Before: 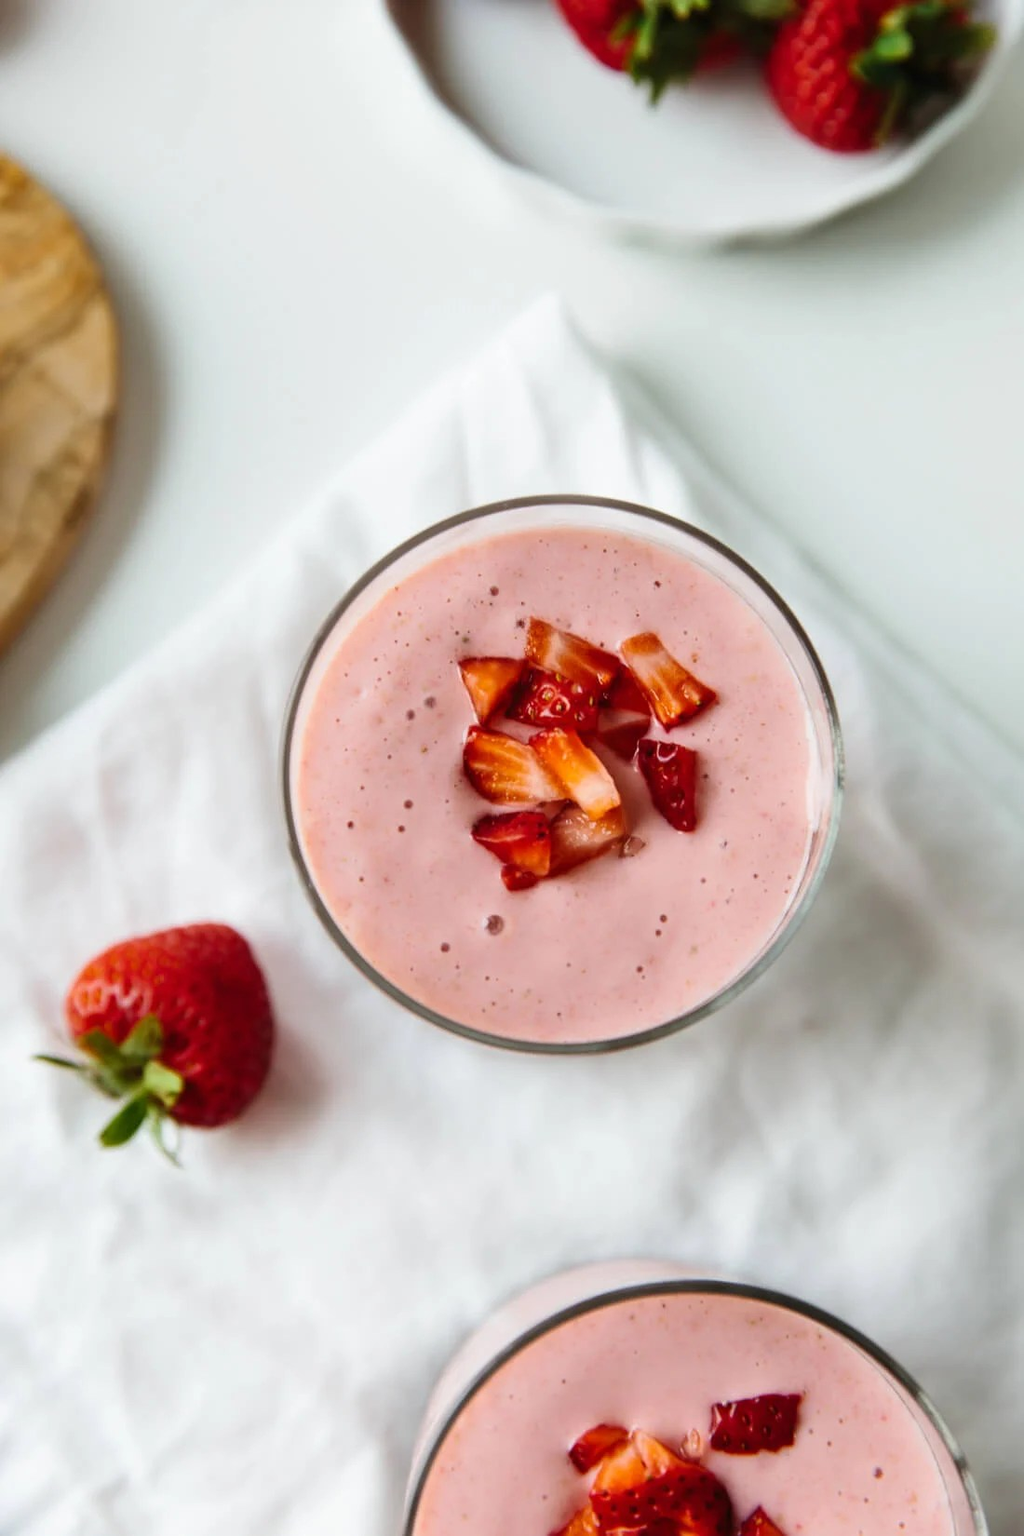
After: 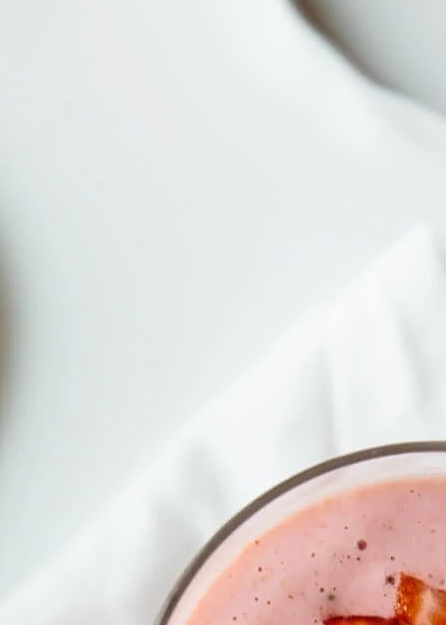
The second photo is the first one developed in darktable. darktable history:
crop: left 15.452%, top 5.459%, right 43.956%, bottom 56.62%
sharpen: amount 0.2
